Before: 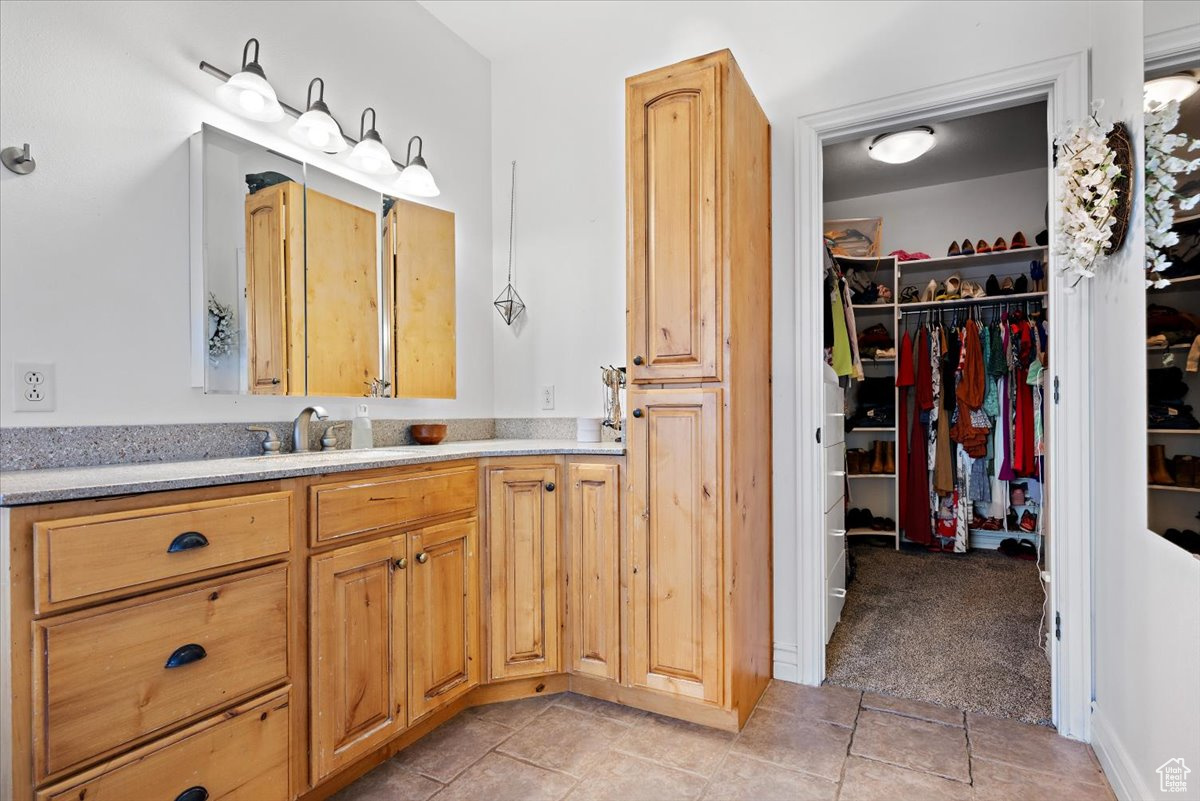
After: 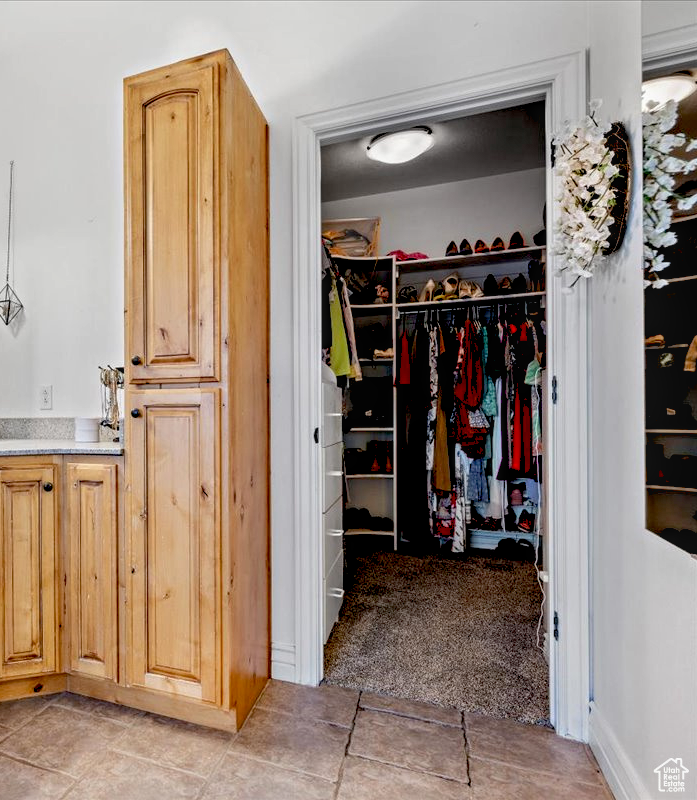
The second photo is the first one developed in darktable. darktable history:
local contrast: on, module defaults
crop: left 41.876%
exposure: black level correction 0.028, exposure -0.078 EV, compensate highlight preservation false
